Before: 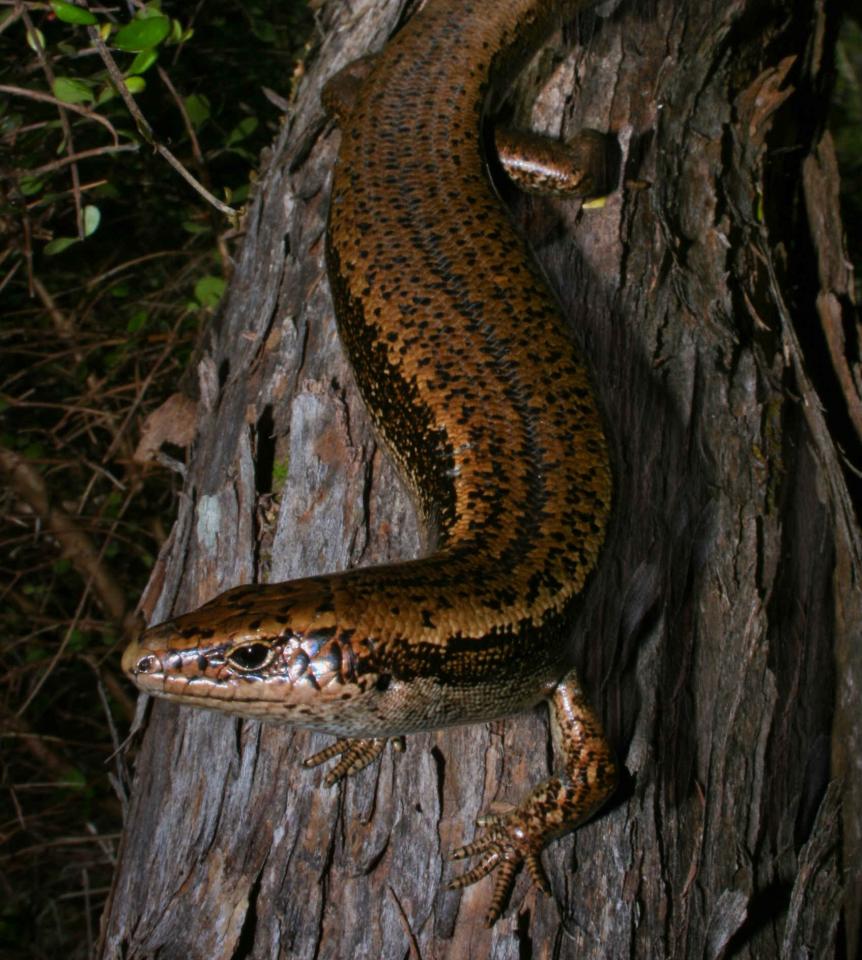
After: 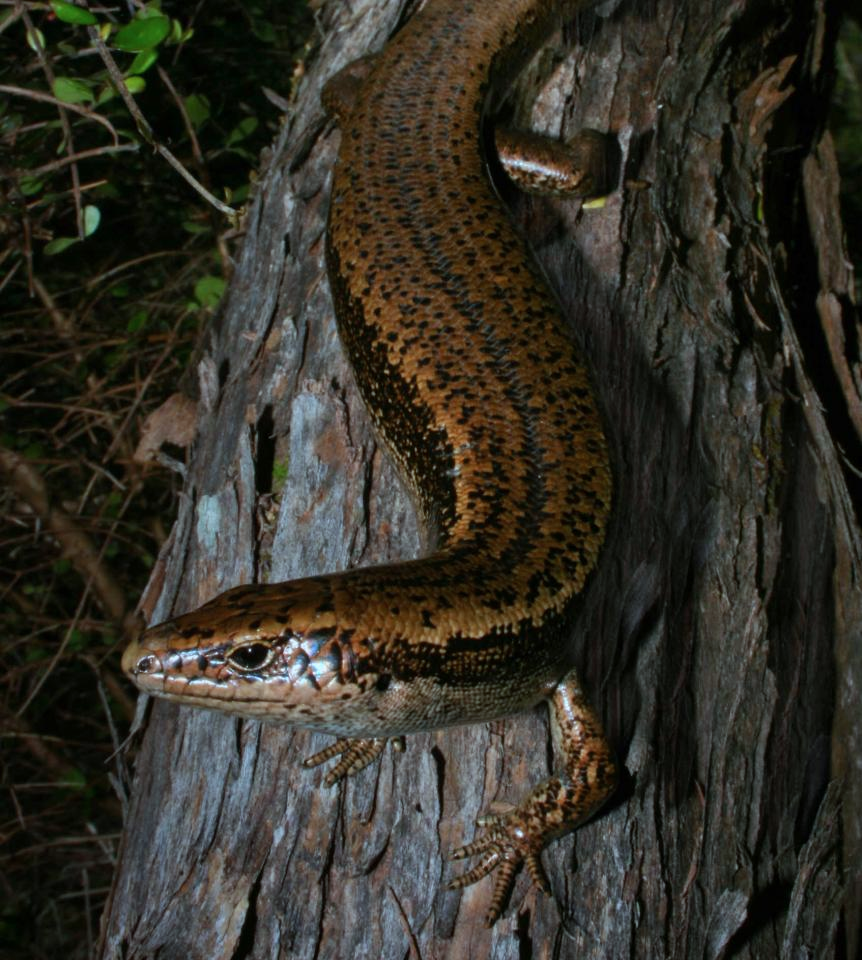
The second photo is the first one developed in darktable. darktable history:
color correction: highlights a* -9.96, highlights b* -9.72
